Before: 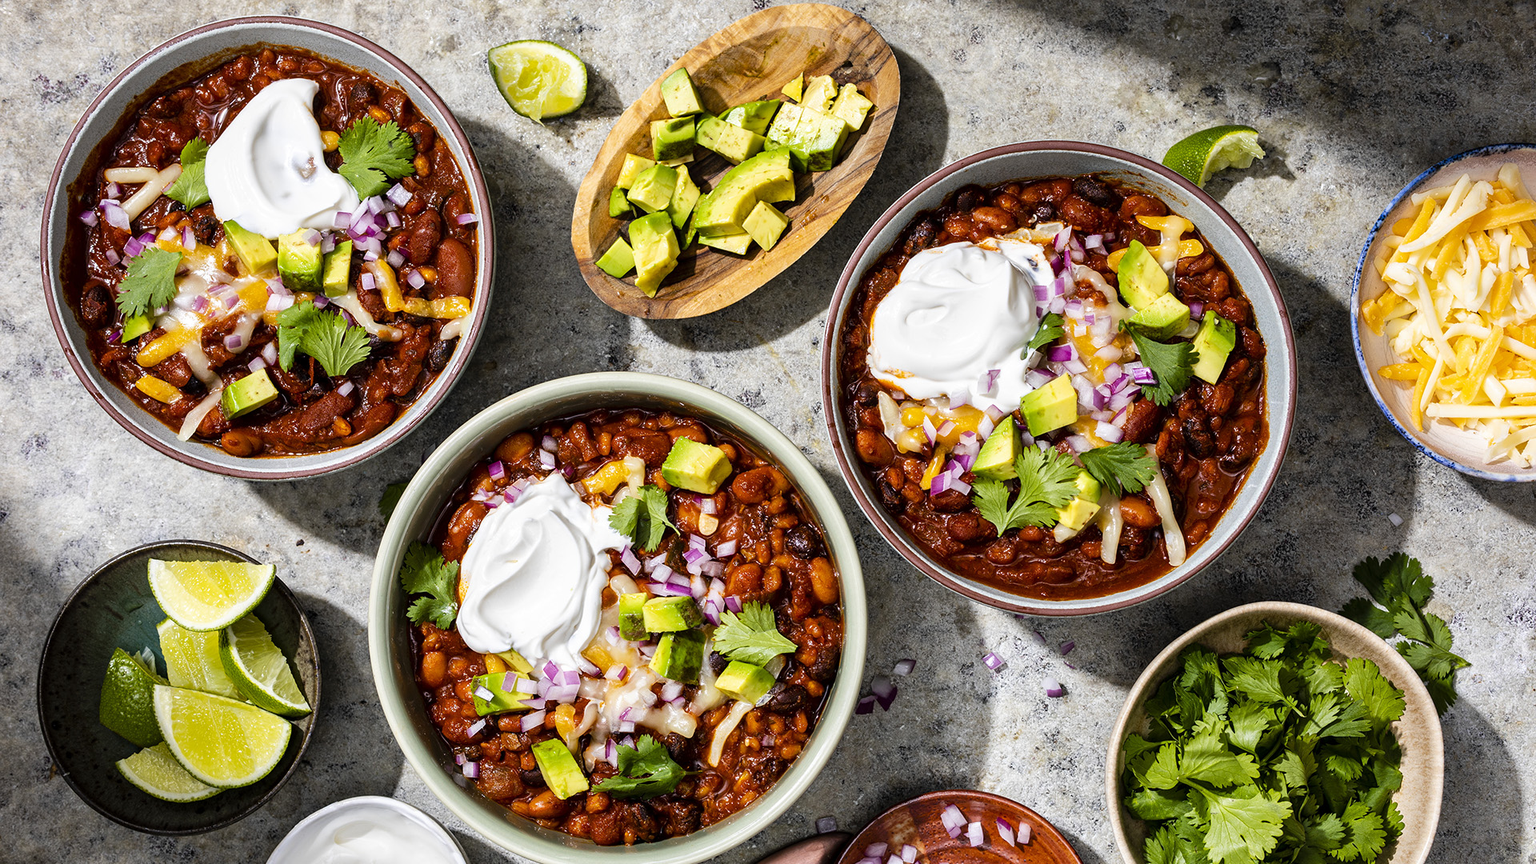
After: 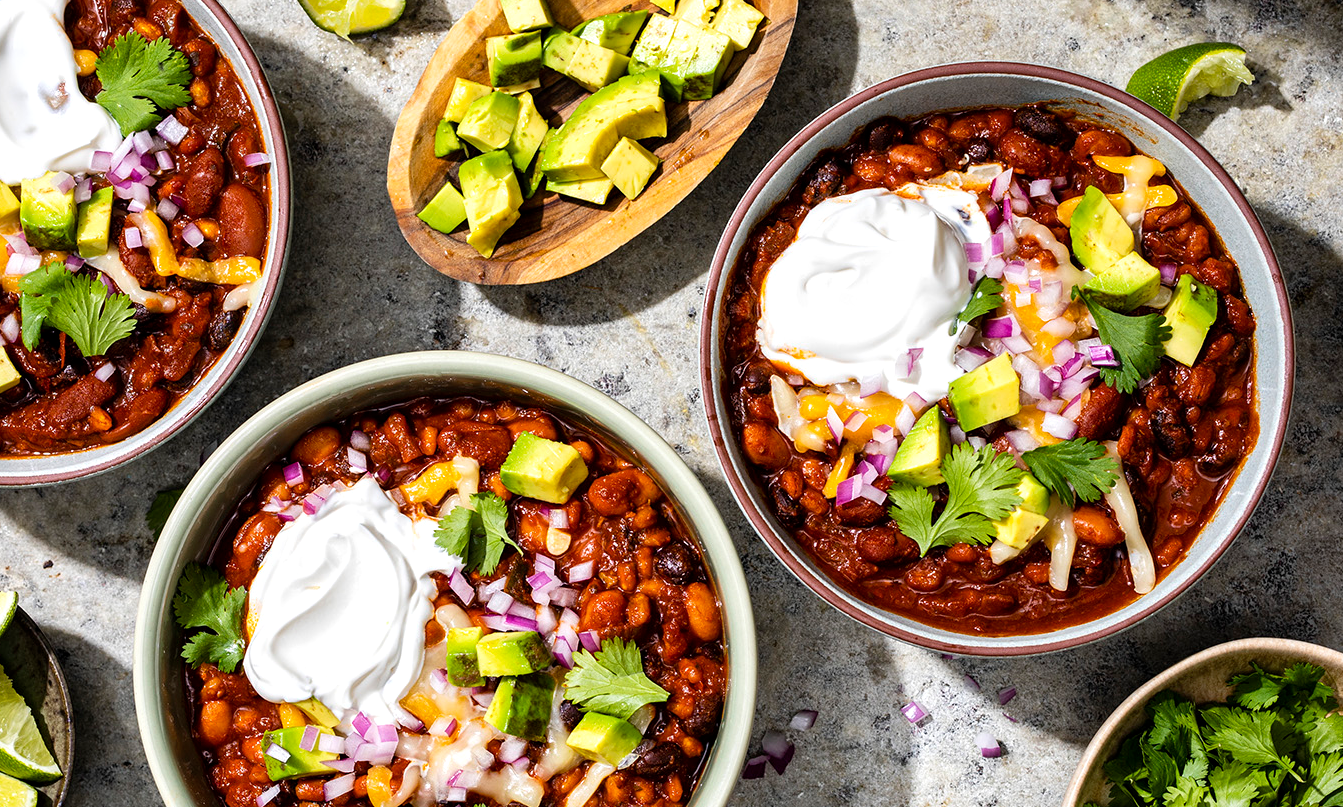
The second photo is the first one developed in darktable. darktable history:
exposure: exposure 0.161 EV, compensate highlight preservation false
crop and rotate: left 17.046%, top 10.659%, right 12.989%, bottom 14.553%
